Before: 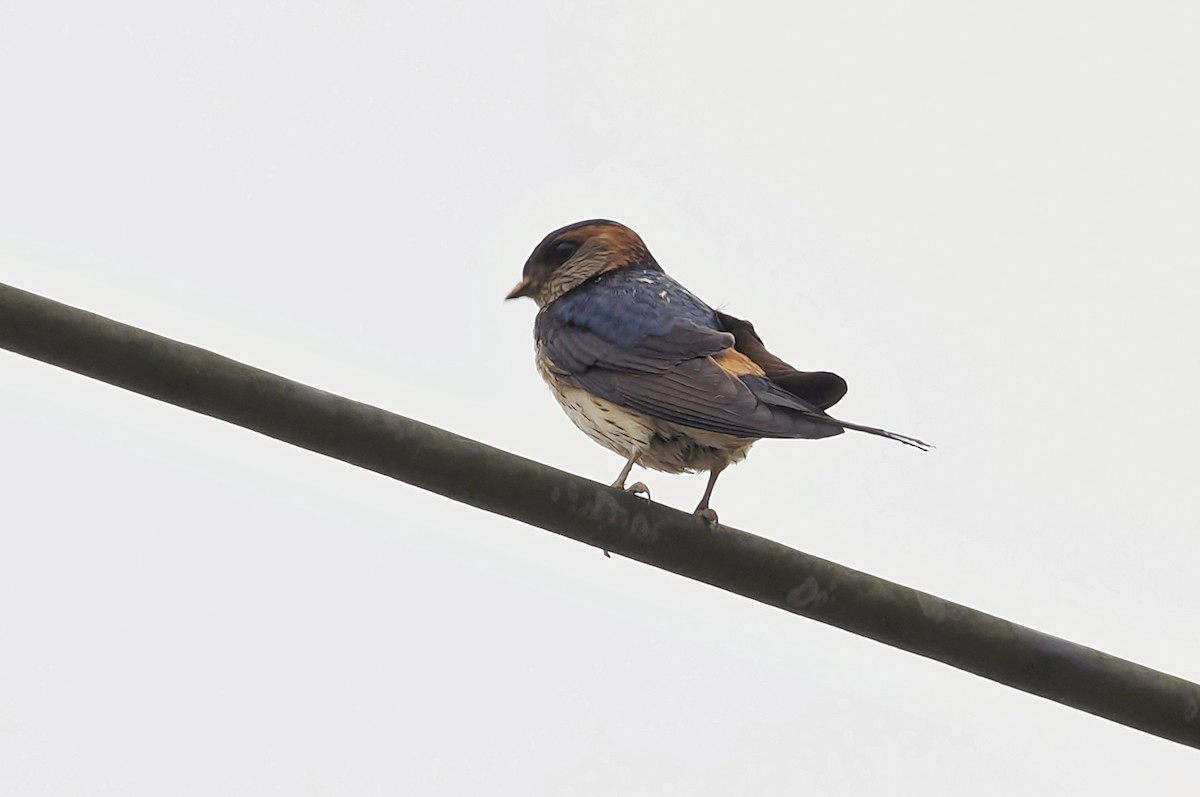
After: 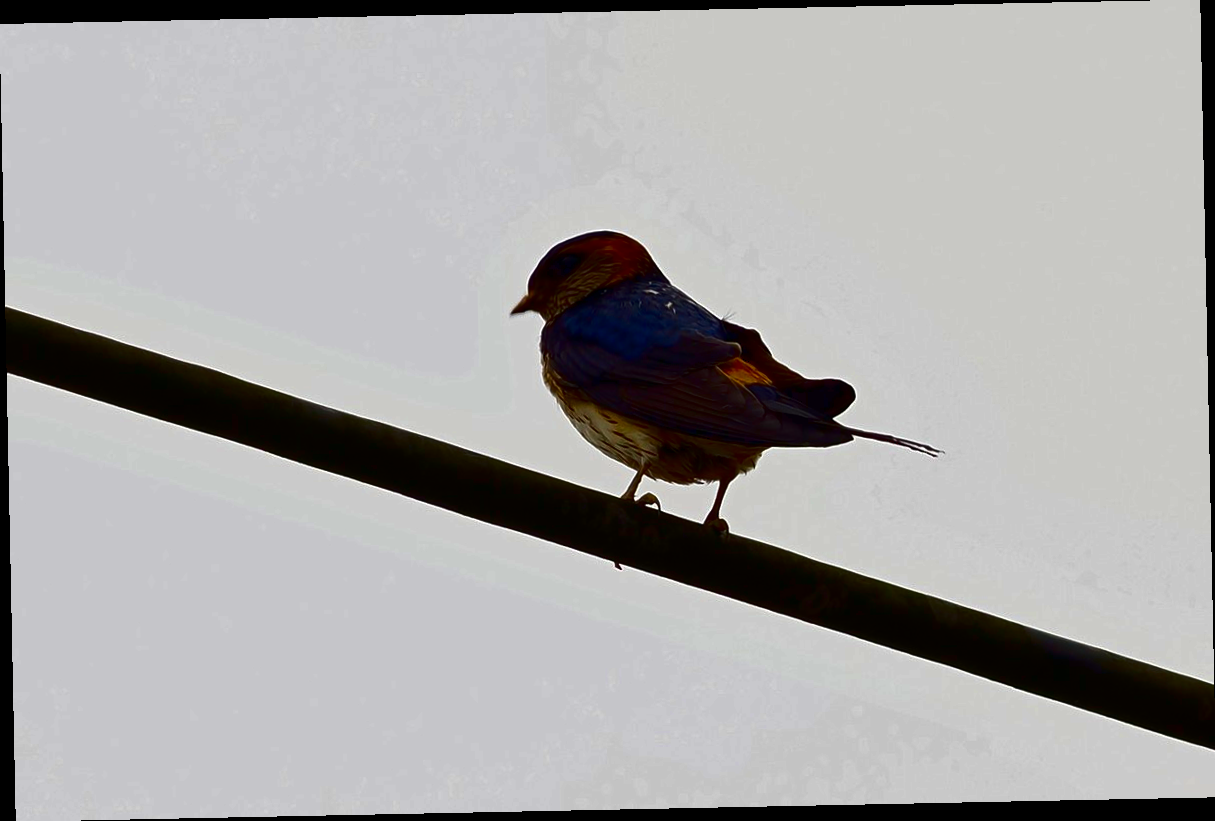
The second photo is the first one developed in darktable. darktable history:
contrast brightness saturation: brightness -1, saturation 1
rotate and perspective: rotation -1.17°, automatic cropping off
